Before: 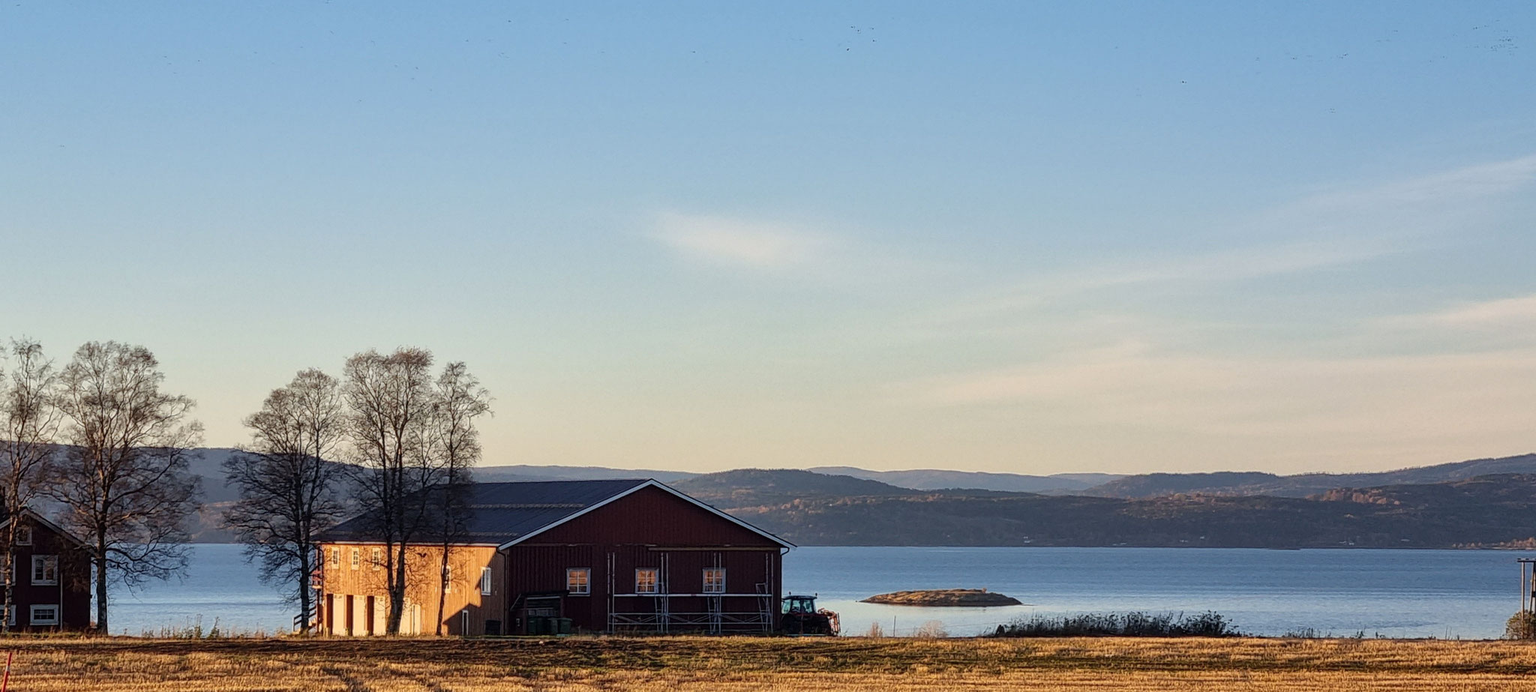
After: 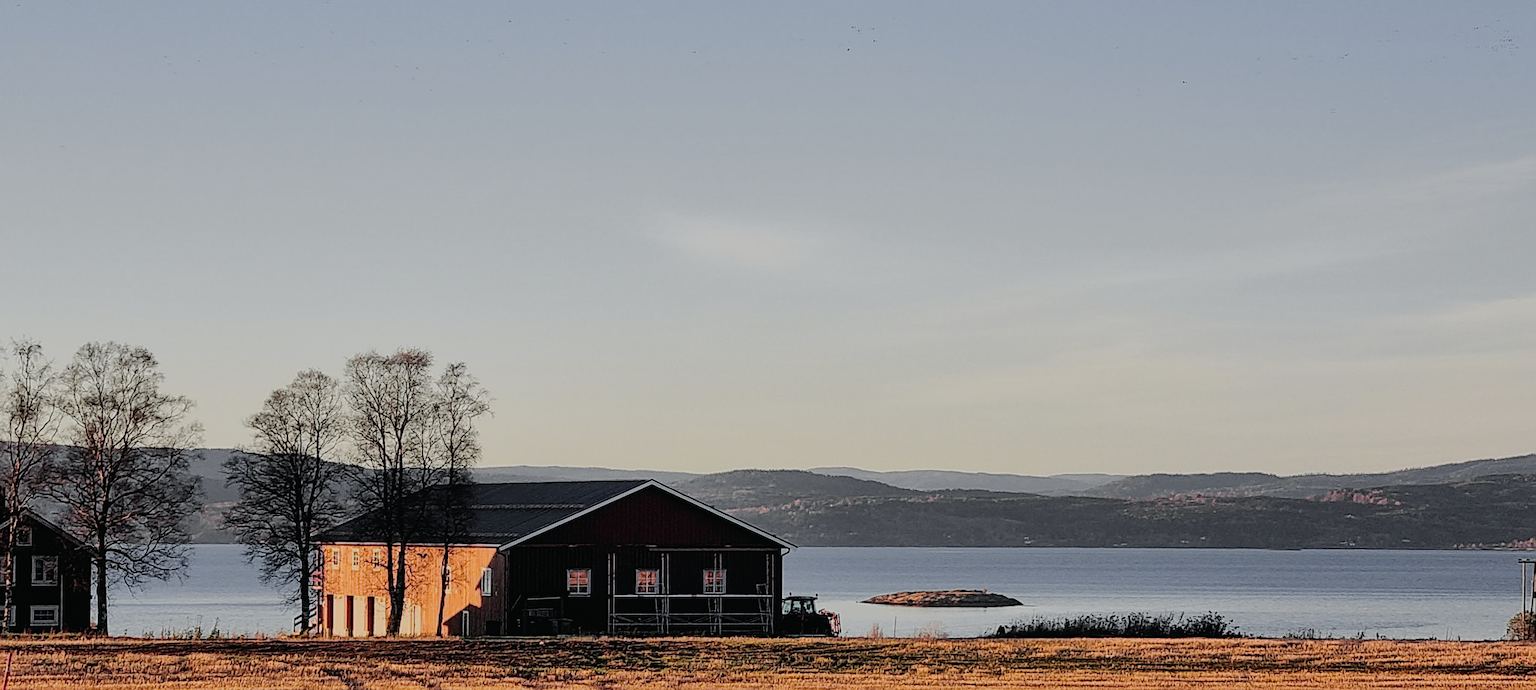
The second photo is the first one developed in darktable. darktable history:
crop: top 0.101%, bottom 0.153%
filmic rgb: black relative exposure -7.39 EV, white relative exposure 5.06 EV, hardness 3.22
sharpen: on, module defaults
tone curve: curves: ch0 [(0, 0.012) (0.036, 0.035) (0.274, 0.288) (0.504, 0.536) (0.844, 0.84) (1, 0.983)]; ch1 [(0, 0) (0.389, 0.403) (0.462, 0.486) (0.499, 0.498) (0.511, 0.502) (0.536, 0.547) (0.567, 0.588) (0.626, 0.645) (0.749, 0.781) (1, 1)]; ch2 [(0, 0) (0.457, 0.486) (0.5, 0.5) (0.56, 0.551) (0.615, 0.607) (0.704, 0.732) (1, 1)], color space Lab, independent channels, preserve colors none
